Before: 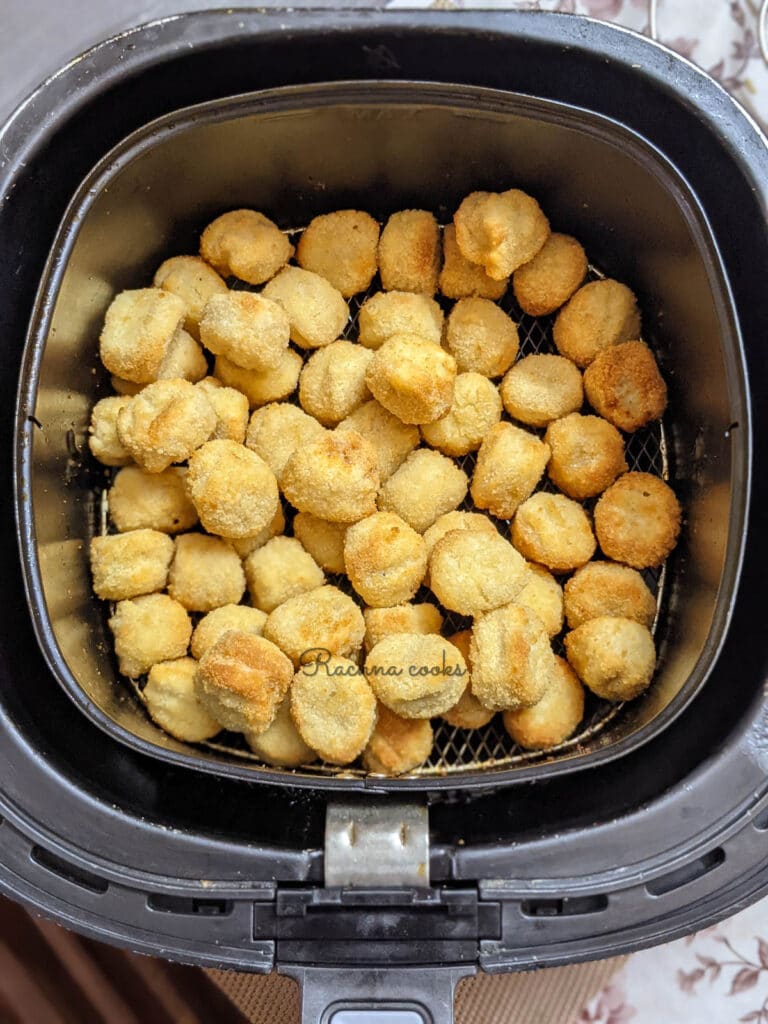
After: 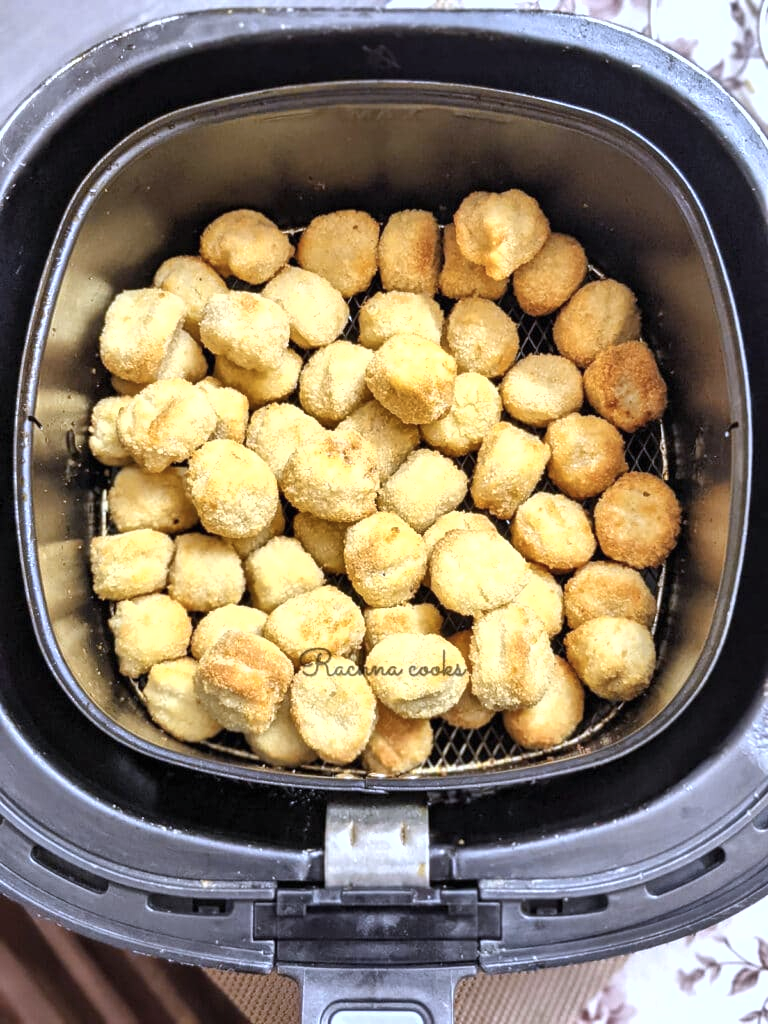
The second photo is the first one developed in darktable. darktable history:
white balance: red 0.967, blue 1.119, emerald 0.756
contrast brightness saturation: saturation -0.17
shadows and highlights: highlights color adjustment 0%, low approximation 0.01, soften with gaussian
exposure: black level correction 0, exposure 0.7 EV, compensate exposure bias true, compensate highlight preservation false
